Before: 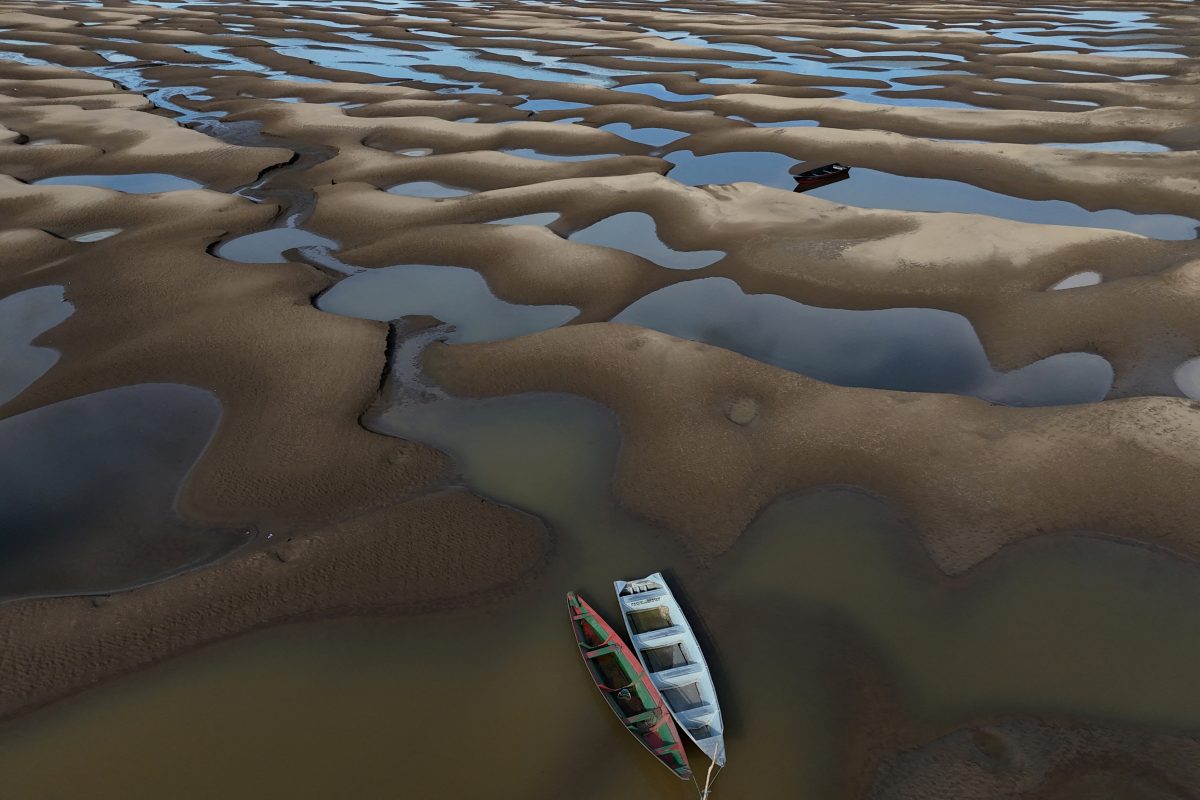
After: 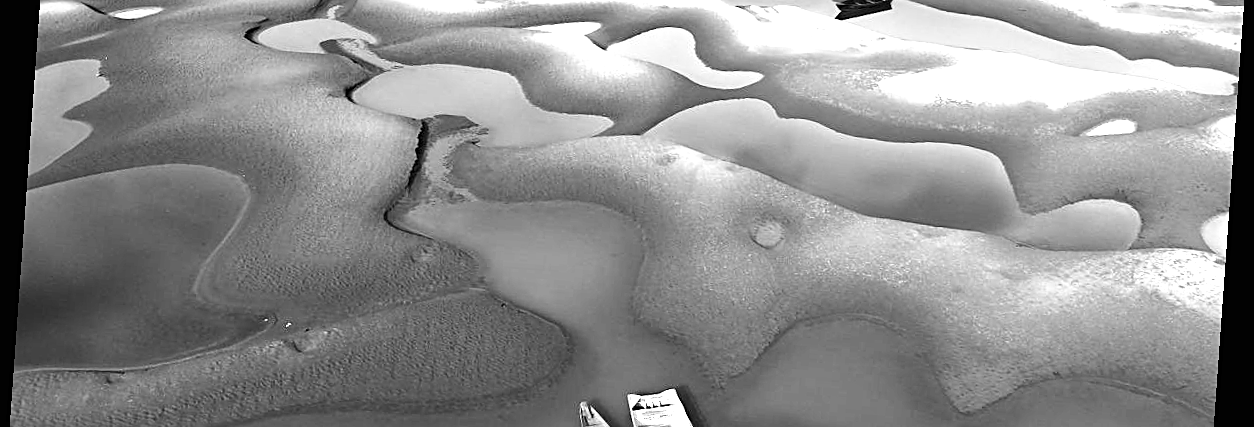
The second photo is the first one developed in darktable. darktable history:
exposure: black level correction 0, exposure 1.975 EV, compensate exposure bias true, compensate highlight preservation false
tone equalizer: -8 EV -0.75 EV, -7 EV -0.7 EV, -6 EV -0.6 EV, -5 EV -0.4 EV, -3 EV 0.4 EV, -2 EV 0.6 EV, -1 EV 0.7 EV, +0 EV 0.75 EV, edges refinement/feathering 500, mask exposure compensation -1.57 EV, preserve details no
monochrome: a 26.22, b 42.67, size 0.8
crop and rotate: top 26.056%, bottom 25.543%
white balance: red 1.009, blue 1.027
rotate and perspective: rotation 4.1°, automatic cropping off
sharpen: on, module defaults
shadows and highlights: shadows 25, highlights -25
